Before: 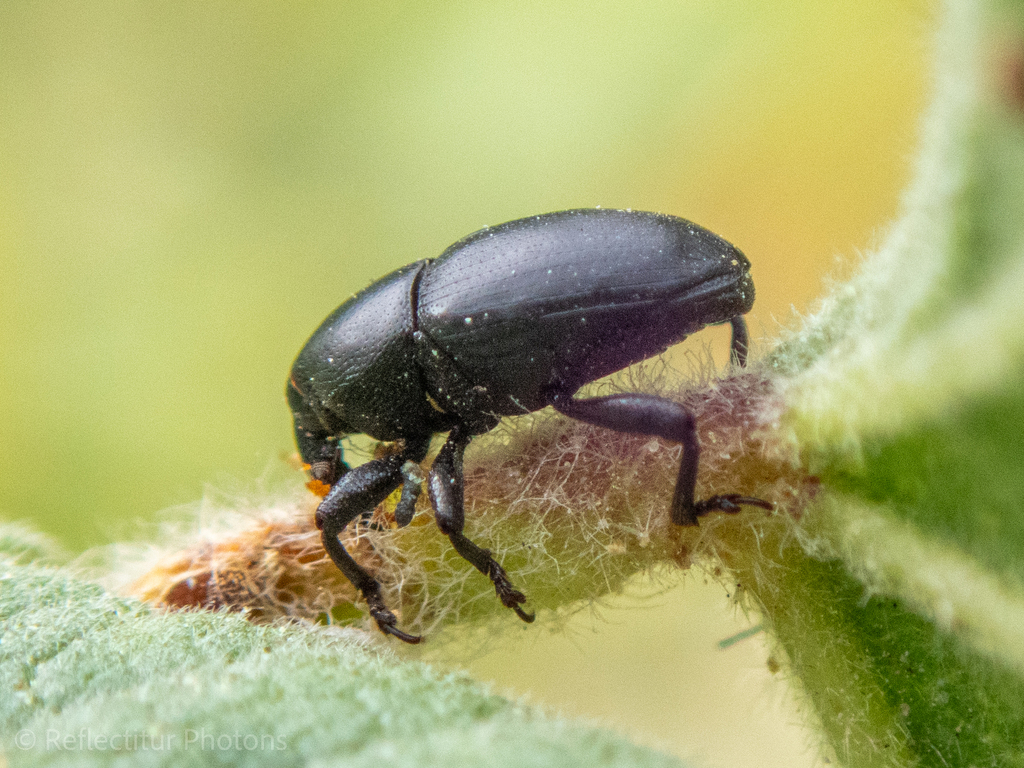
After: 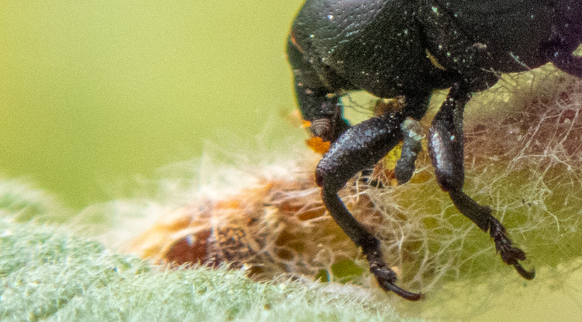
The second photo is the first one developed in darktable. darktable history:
crop: top 44.766%, right 43.137%, bottom 13.224%
